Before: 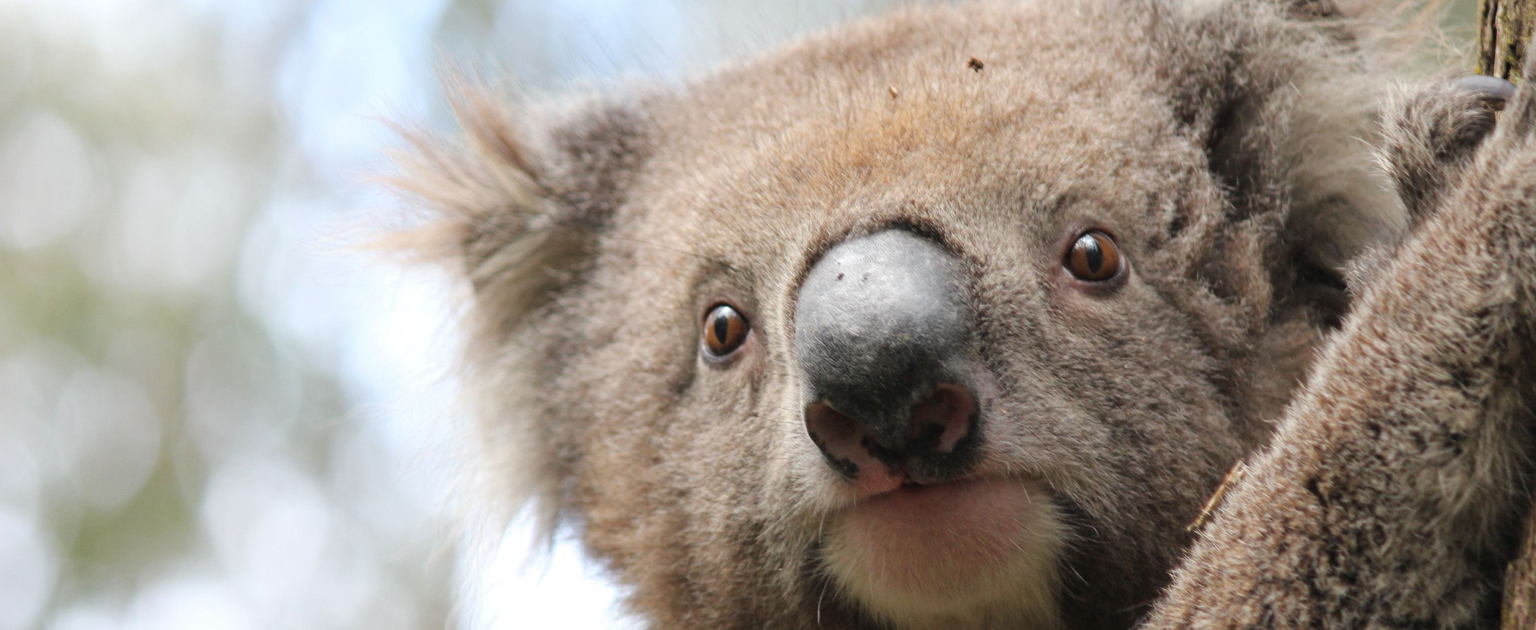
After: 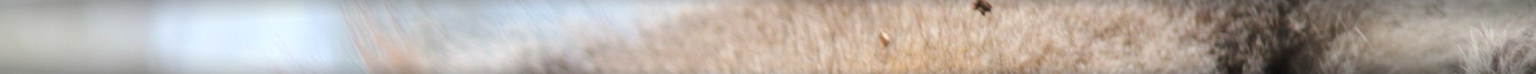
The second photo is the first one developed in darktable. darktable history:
vignetting: automatic ratio true
crop and rotate: left 9.644%, top 9.491%, right 6.021%, bottom 80.509%
